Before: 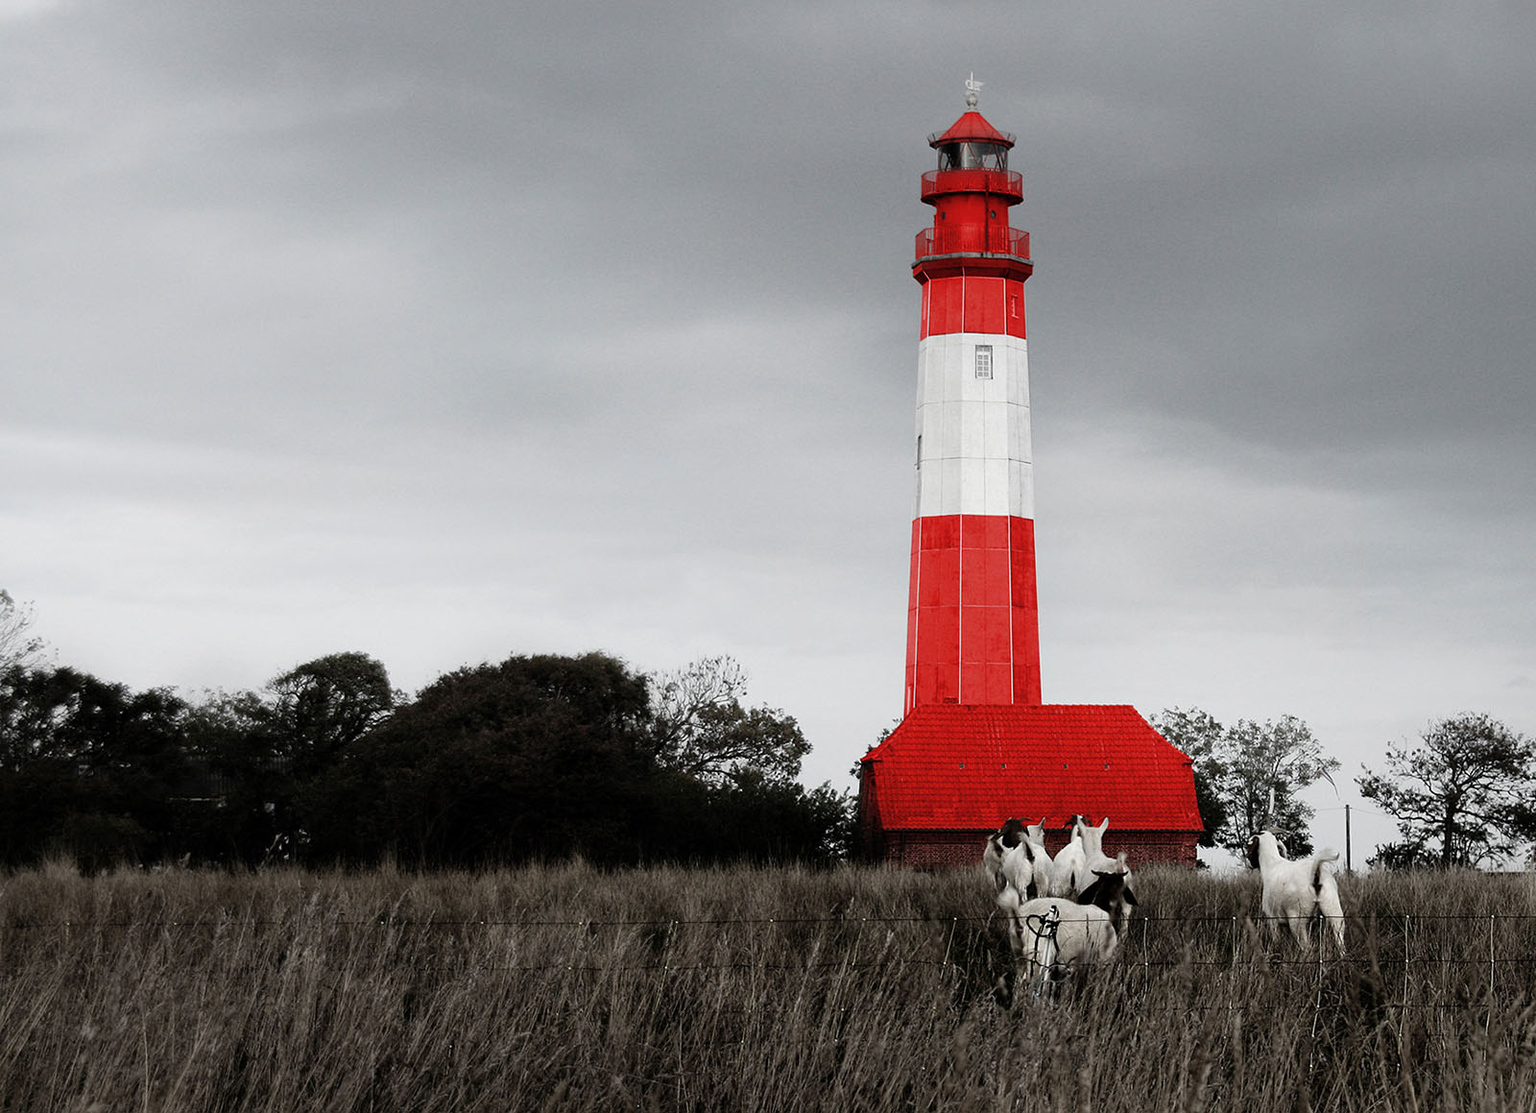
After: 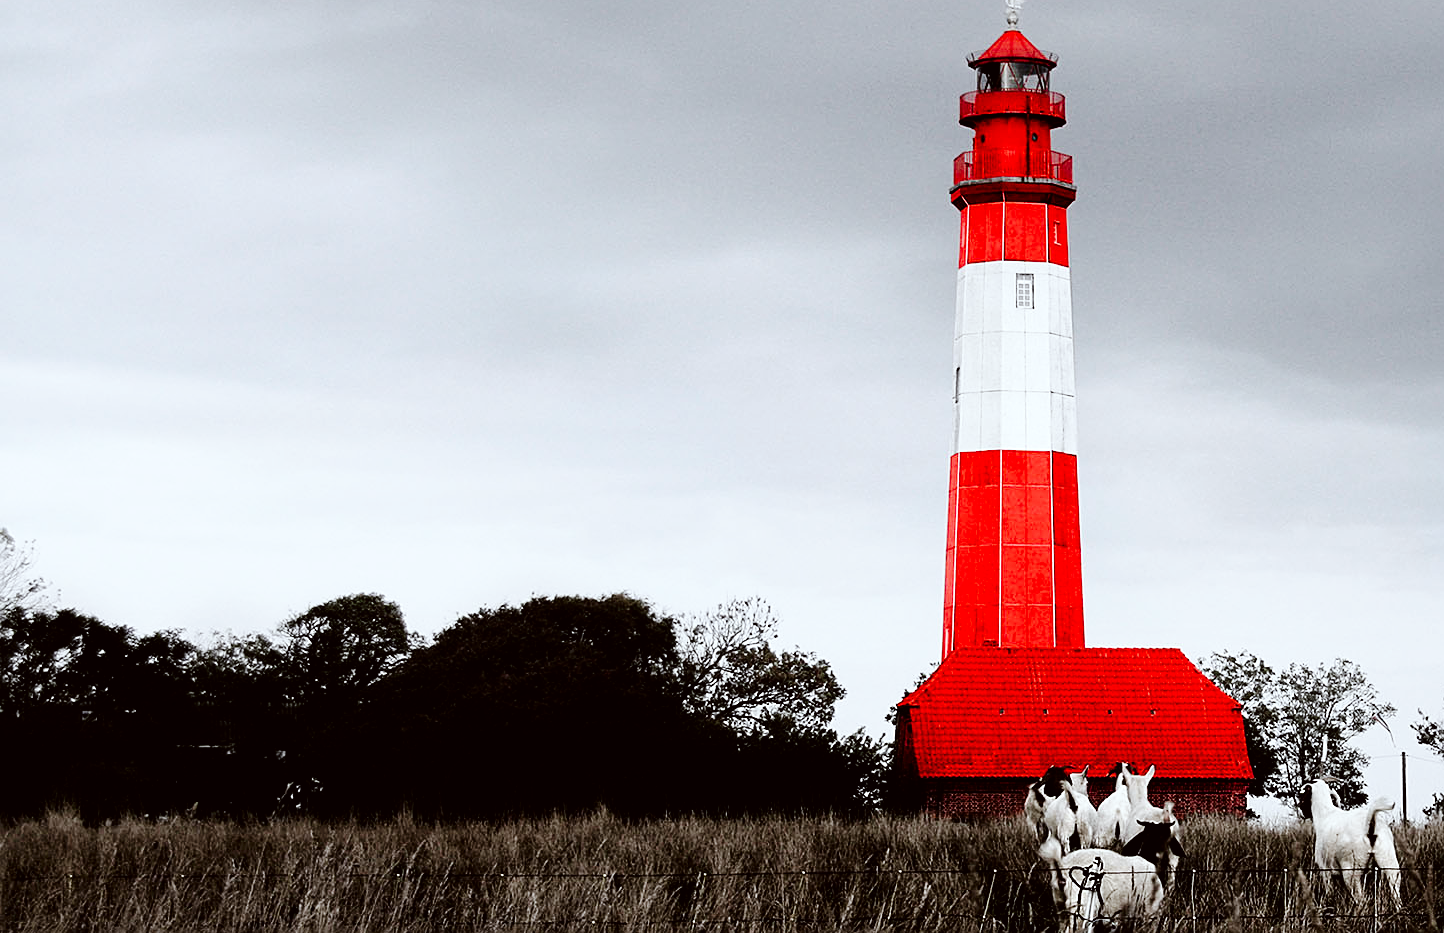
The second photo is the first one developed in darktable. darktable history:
exposure: black level correction 0.001, exposure 0.14 EV, compensate highlight preservation false
white balance: red 1.009, blue 1.027
tone equalizer: on, module defaults
sharpen: on, module defaults
tone curve: curves: ch0 [(0, 0) (0.003, 0) (0.011, 0.001) (0.025, 0.003) (0.044, 0.005) (0.069, 0.011) (0.1, 0.021) (0.136, 0.035) (0.177, 0.079) (0.224, 0.134) (0.277, 0.219) (0.335, 0.315) (0.399, 0.42) (0.468, 0.529) (0.543, 0.636) (0.623, 0.727) (0.709, 0.805) (0.801, 0.88) (0.898, 0.957) (1, 1)], preserve colors none
color correction: highlights a* -2.73, highlights b* -2.09, shadows a* 2.41, shadows b* 2.73
crop: top 7.49%, right 9.717%, bottom 11.943%
